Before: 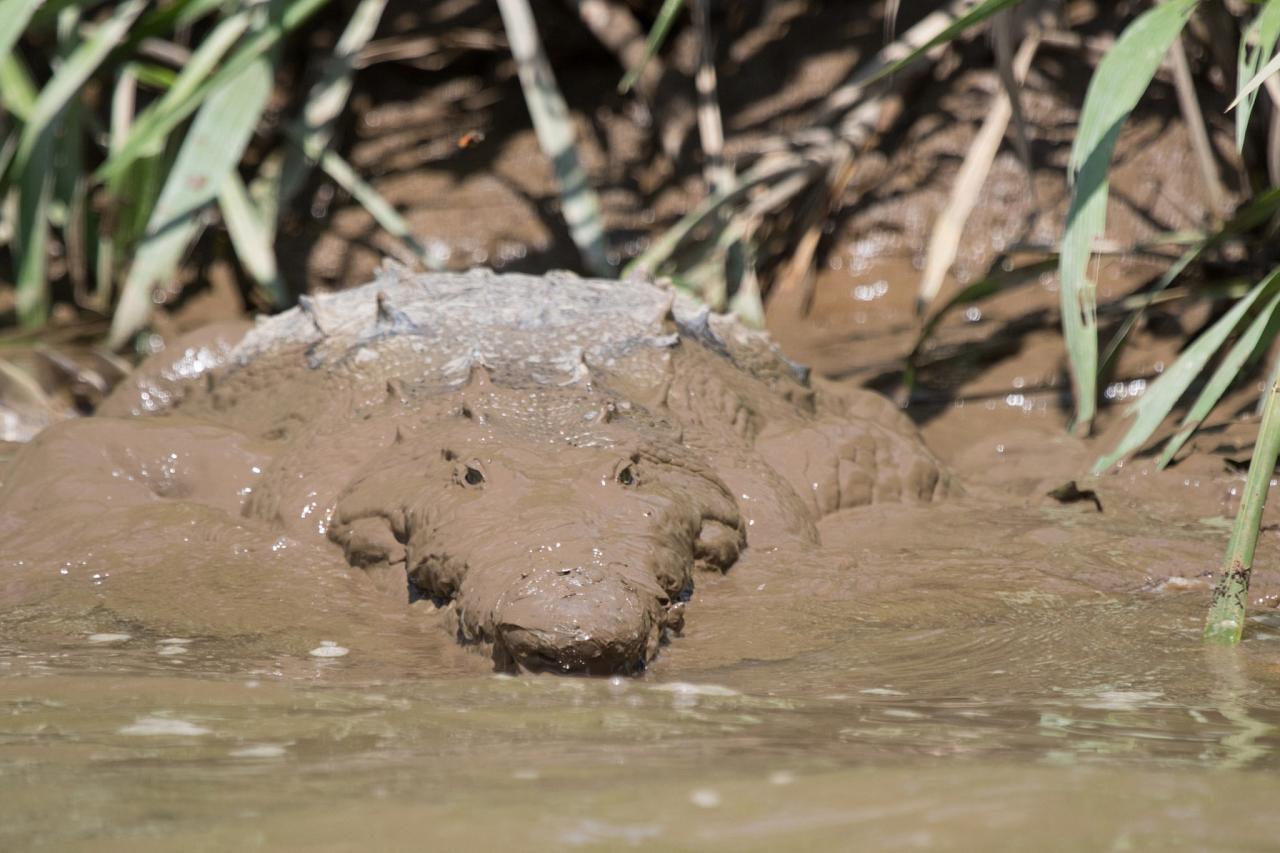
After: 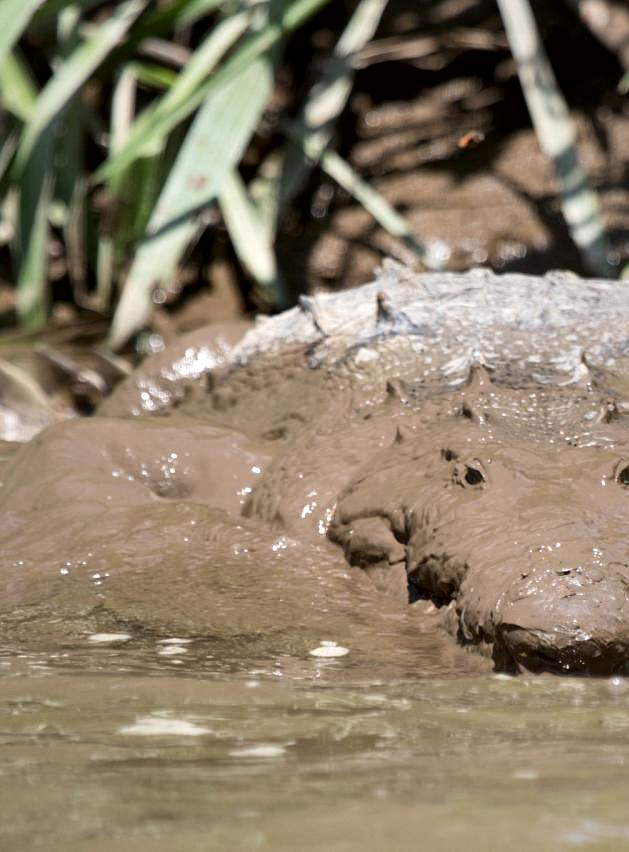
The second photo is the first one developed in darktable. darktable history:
local contrast: mode bilateral grid, contrast 70, coarseness 75, detail 180%, midtone range 0.2
crop and rotate: left 0%, top 0%, right 50.845%
